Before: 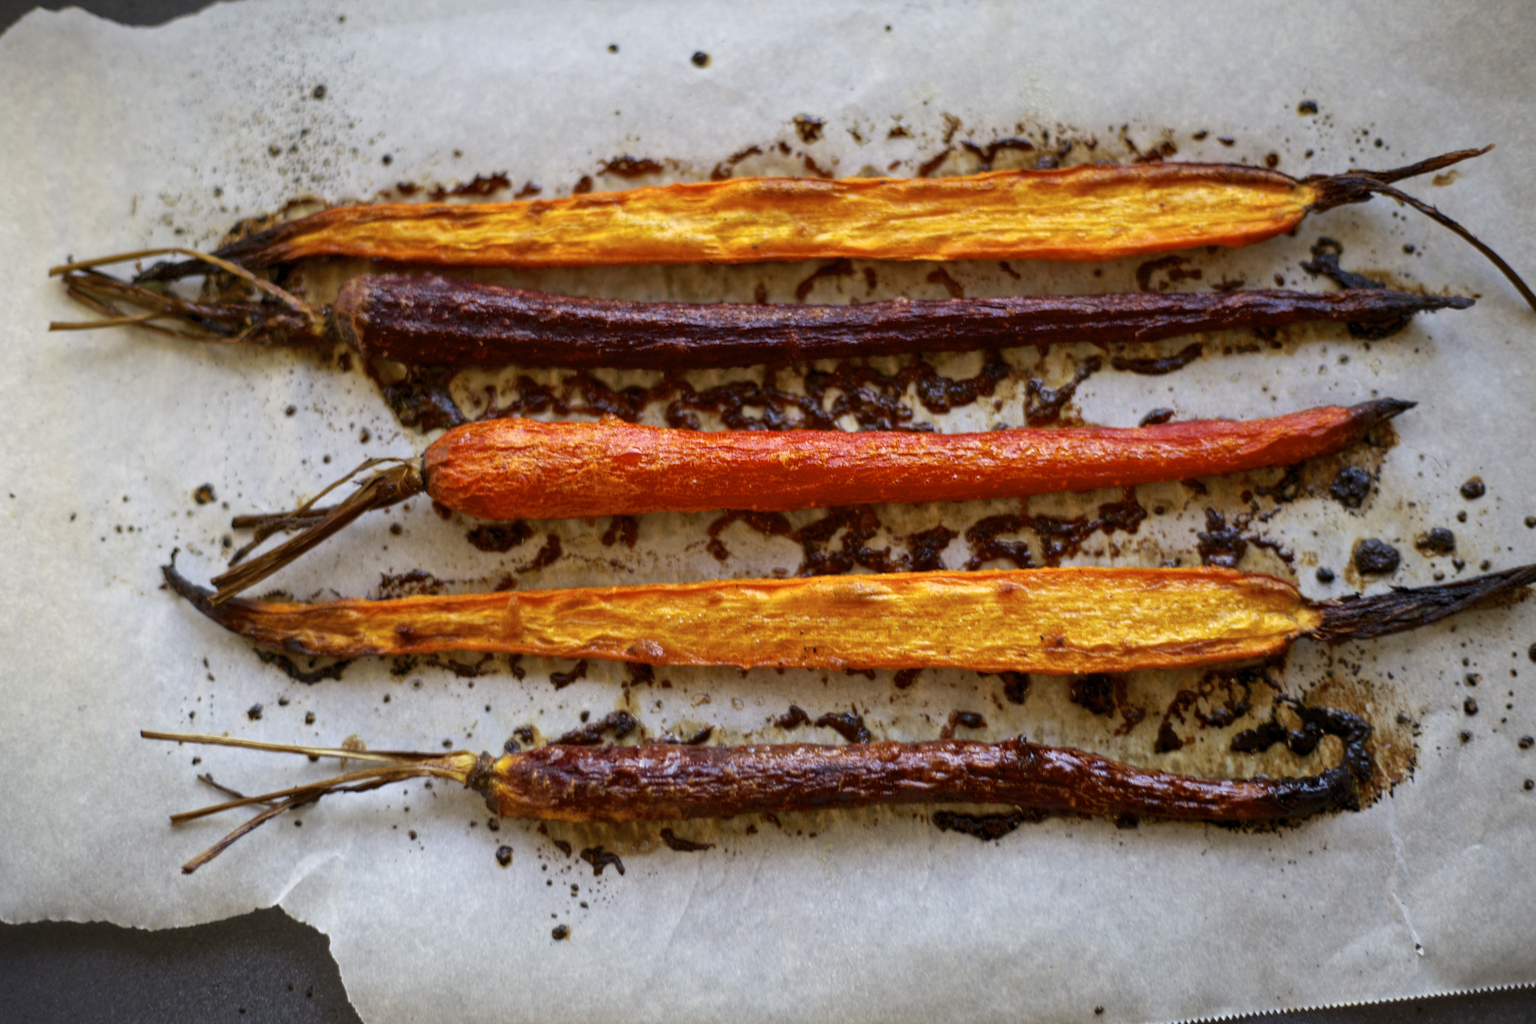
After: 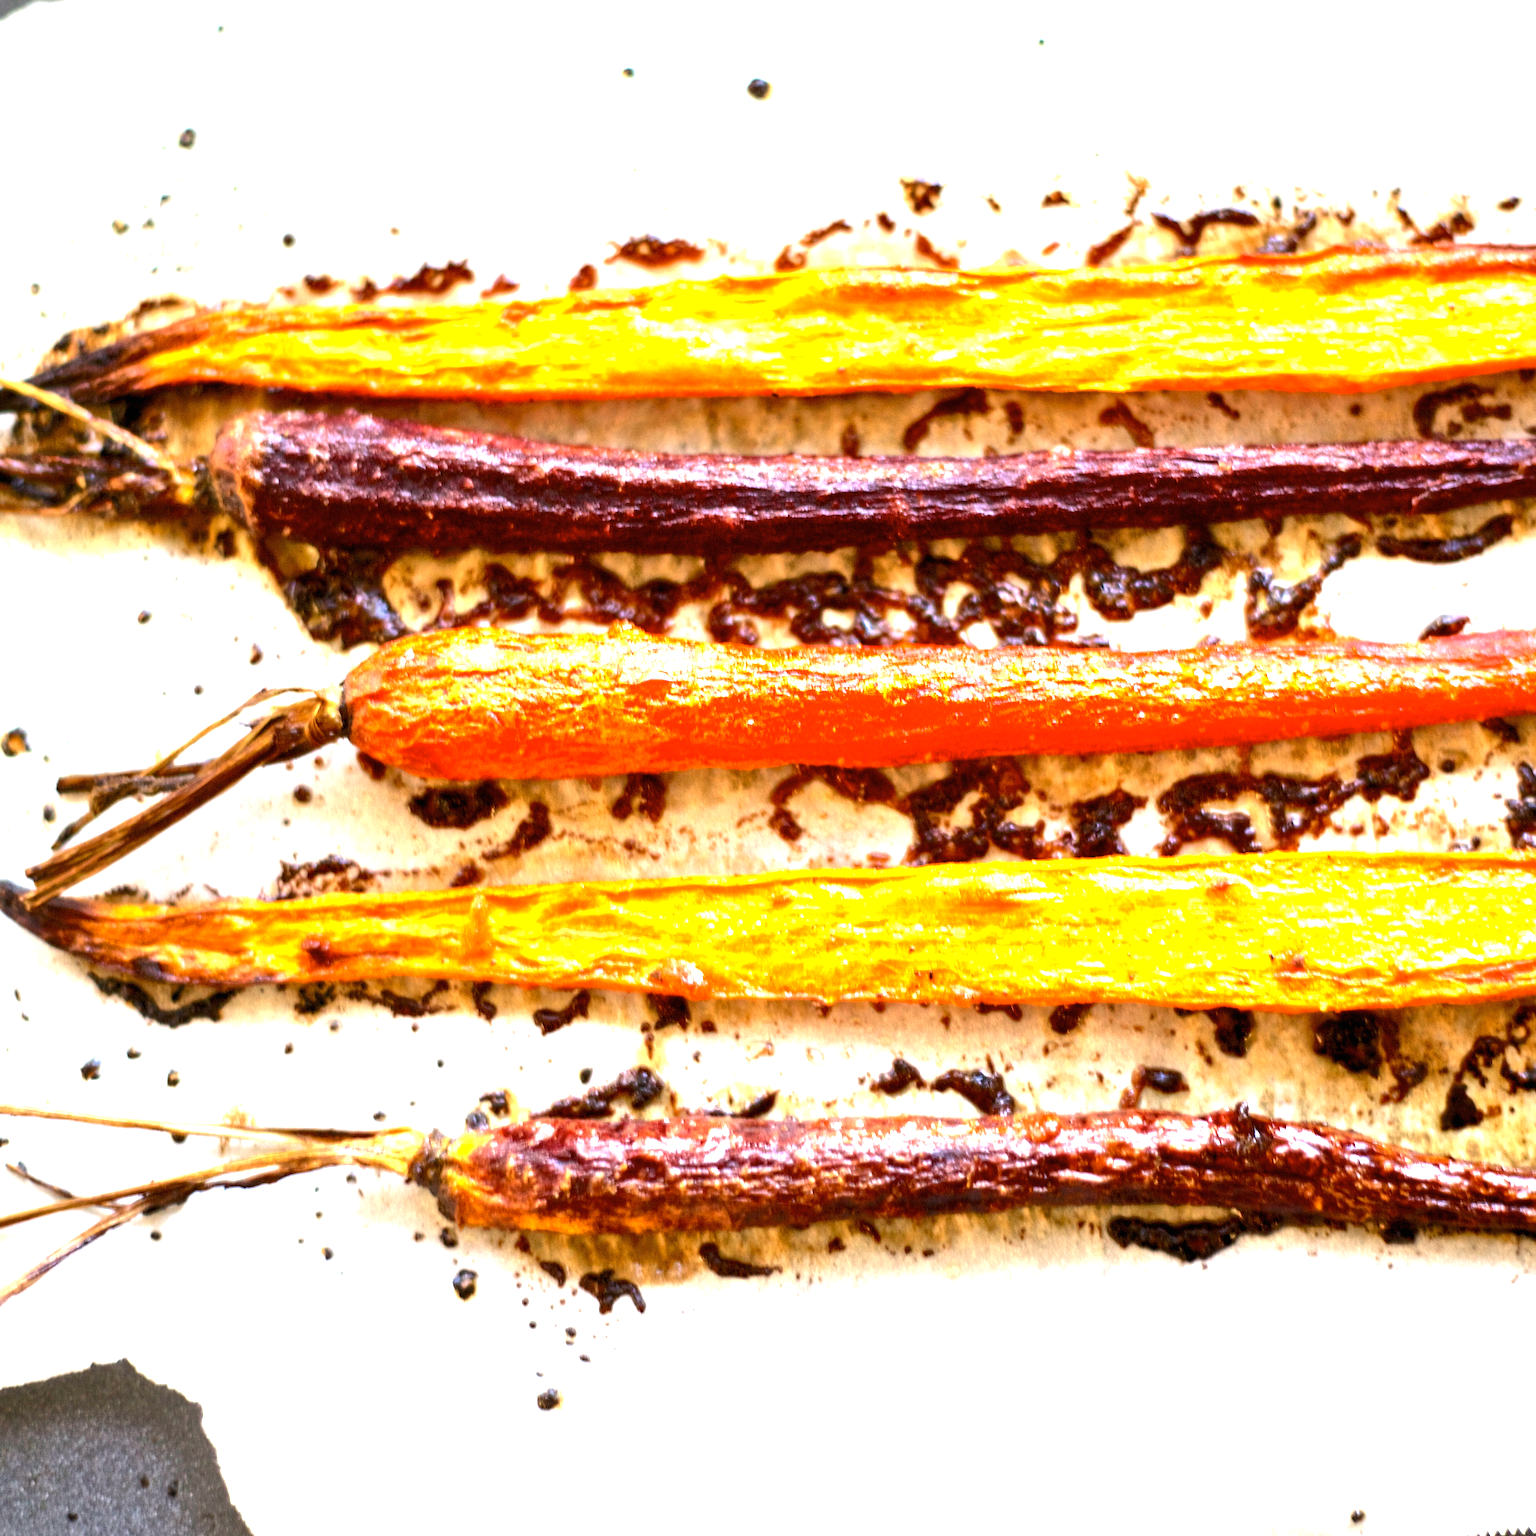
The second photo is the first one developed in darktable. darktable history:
exposure: black level correction 0, exposure 2 EV, compensate highlight preservation false
tone equalizer: -8 EV -0.417 EV, -7 EV -0.389 EV, -6 EV -0.333 EV, -5 EV -0.222 EV, -3 EV 0.222 EV, -2 EV 0.333 EV, -1 EV 0.389 EV, +0 EV 0.417 EV, edges refinement/feathering 500, mask exposure compensation -1.57 EV, preserve details no
crop and rotate: left 12.673%, right 20.66%
